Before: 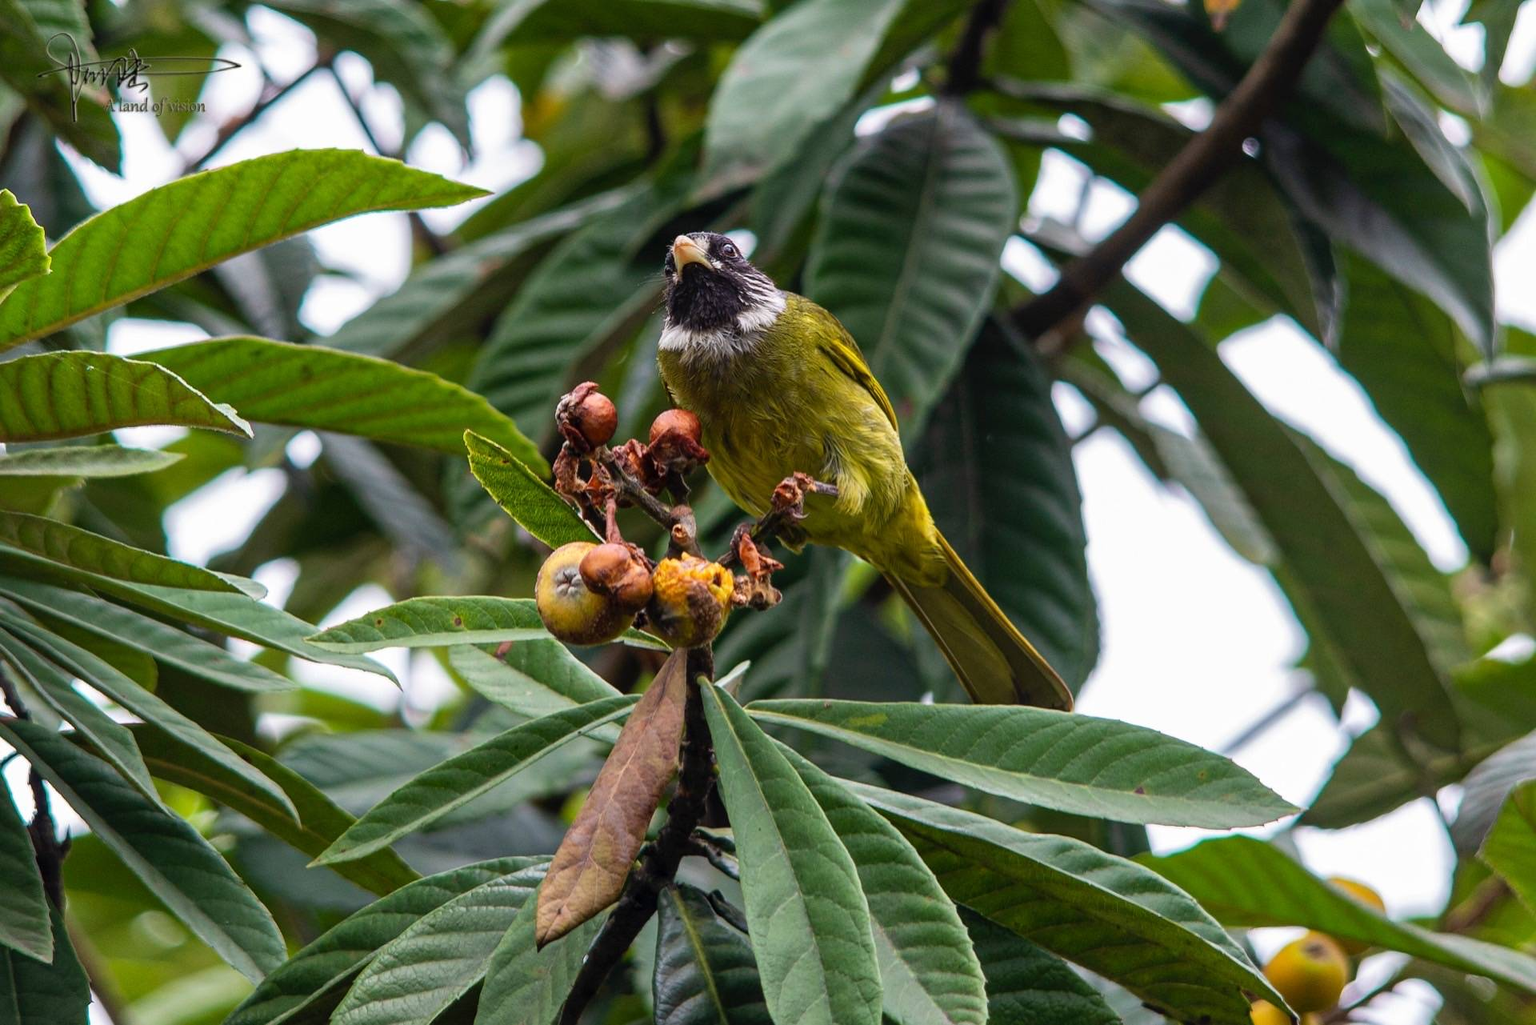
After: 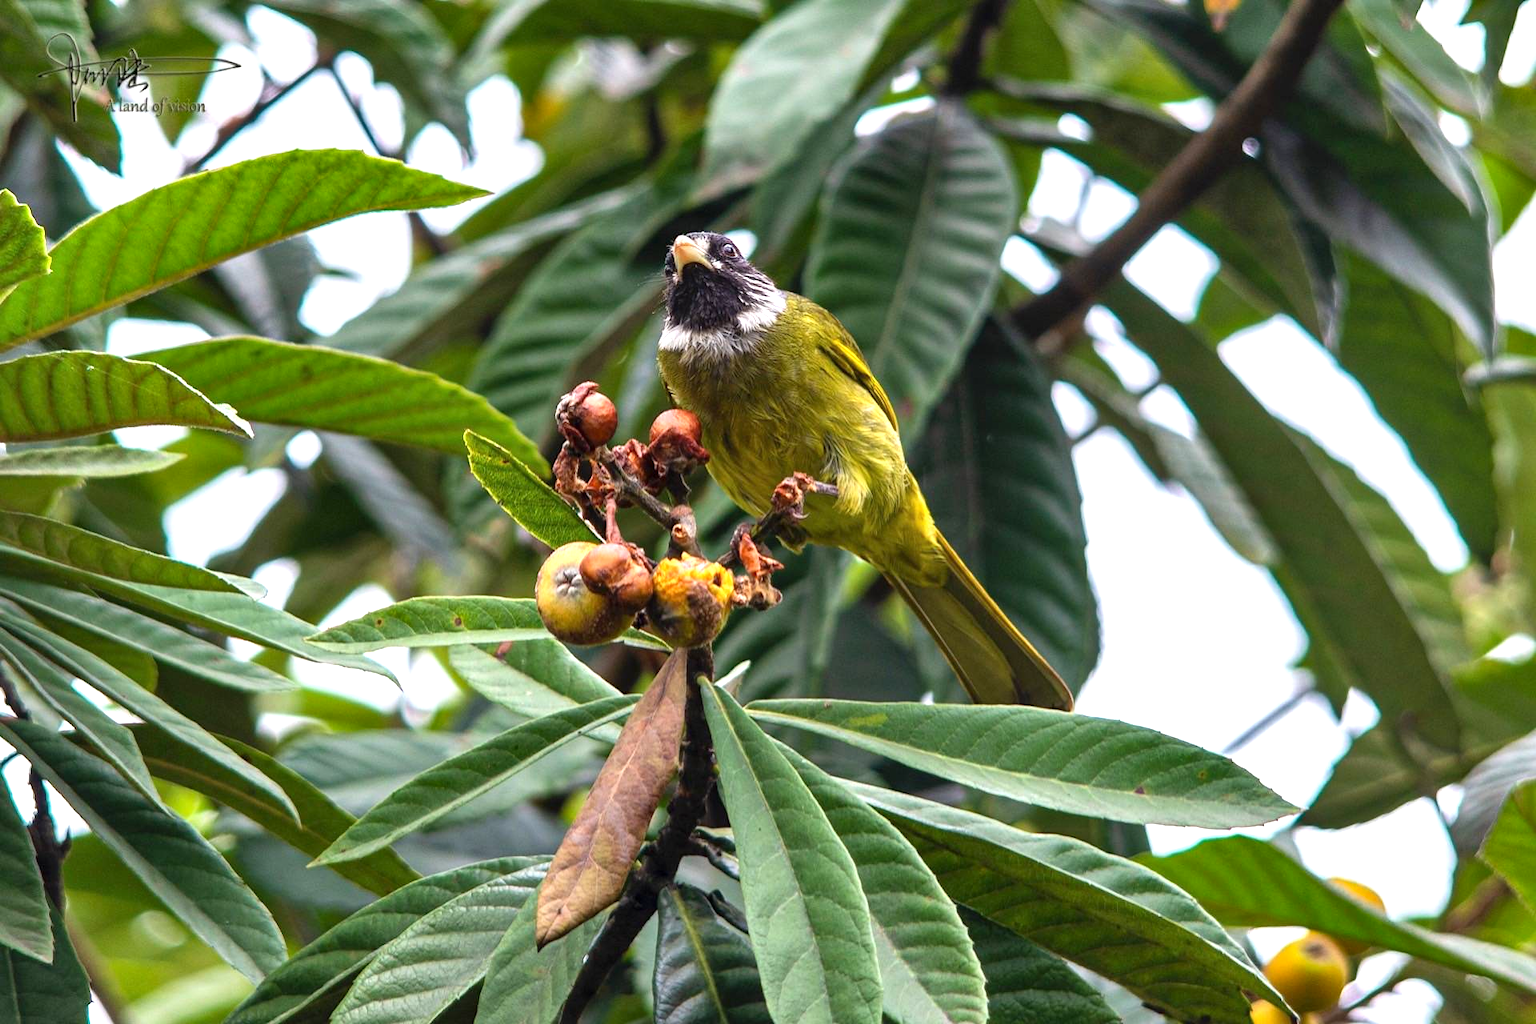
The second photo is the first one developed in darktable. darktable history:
shadows and highlights: low approximation 0.01, soften with gaussian
exposure: exposure 0.74 EV, compensate highlight preservation false
